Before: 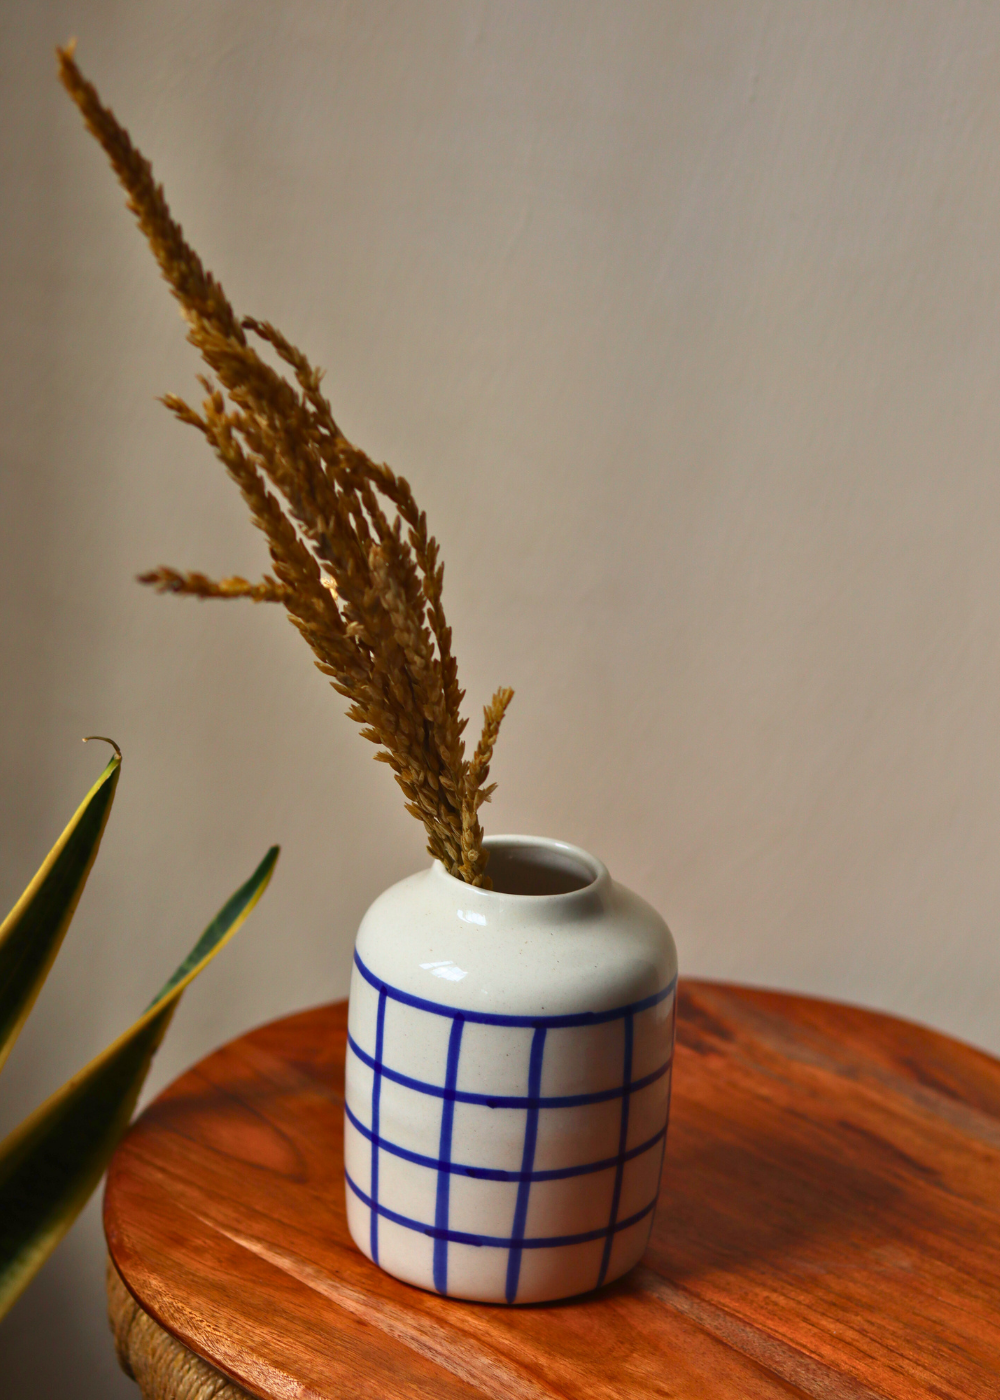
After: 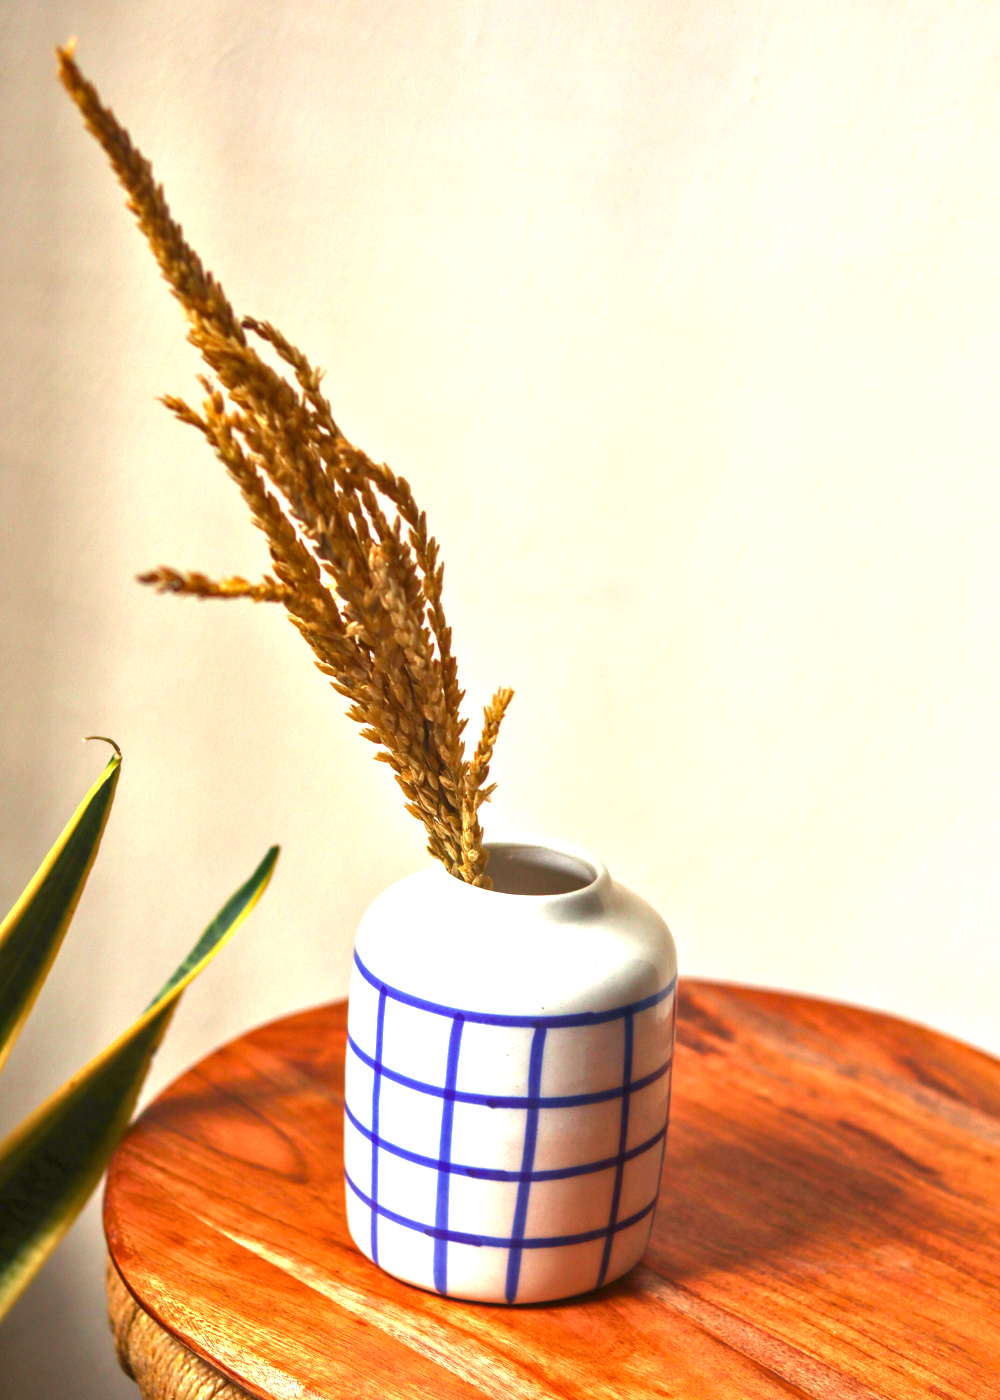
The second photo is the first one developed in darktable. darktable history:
local contrast: detail 130%
exposure: black level correction 0, exposure 1.739 EV, compensate highlight preservation false
